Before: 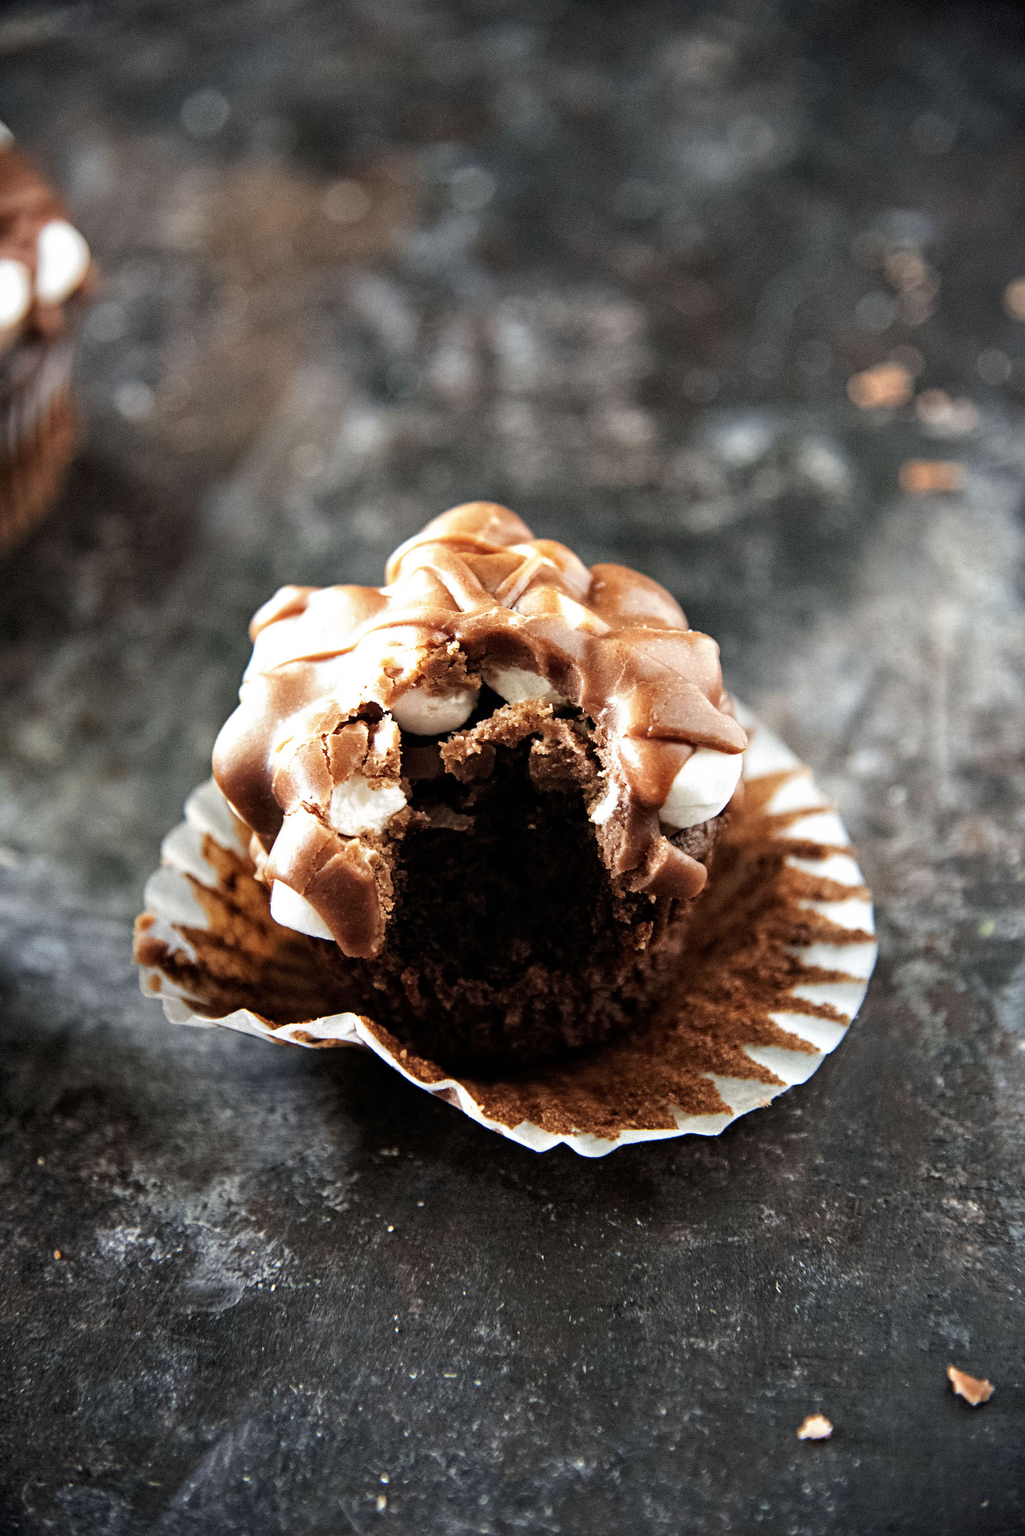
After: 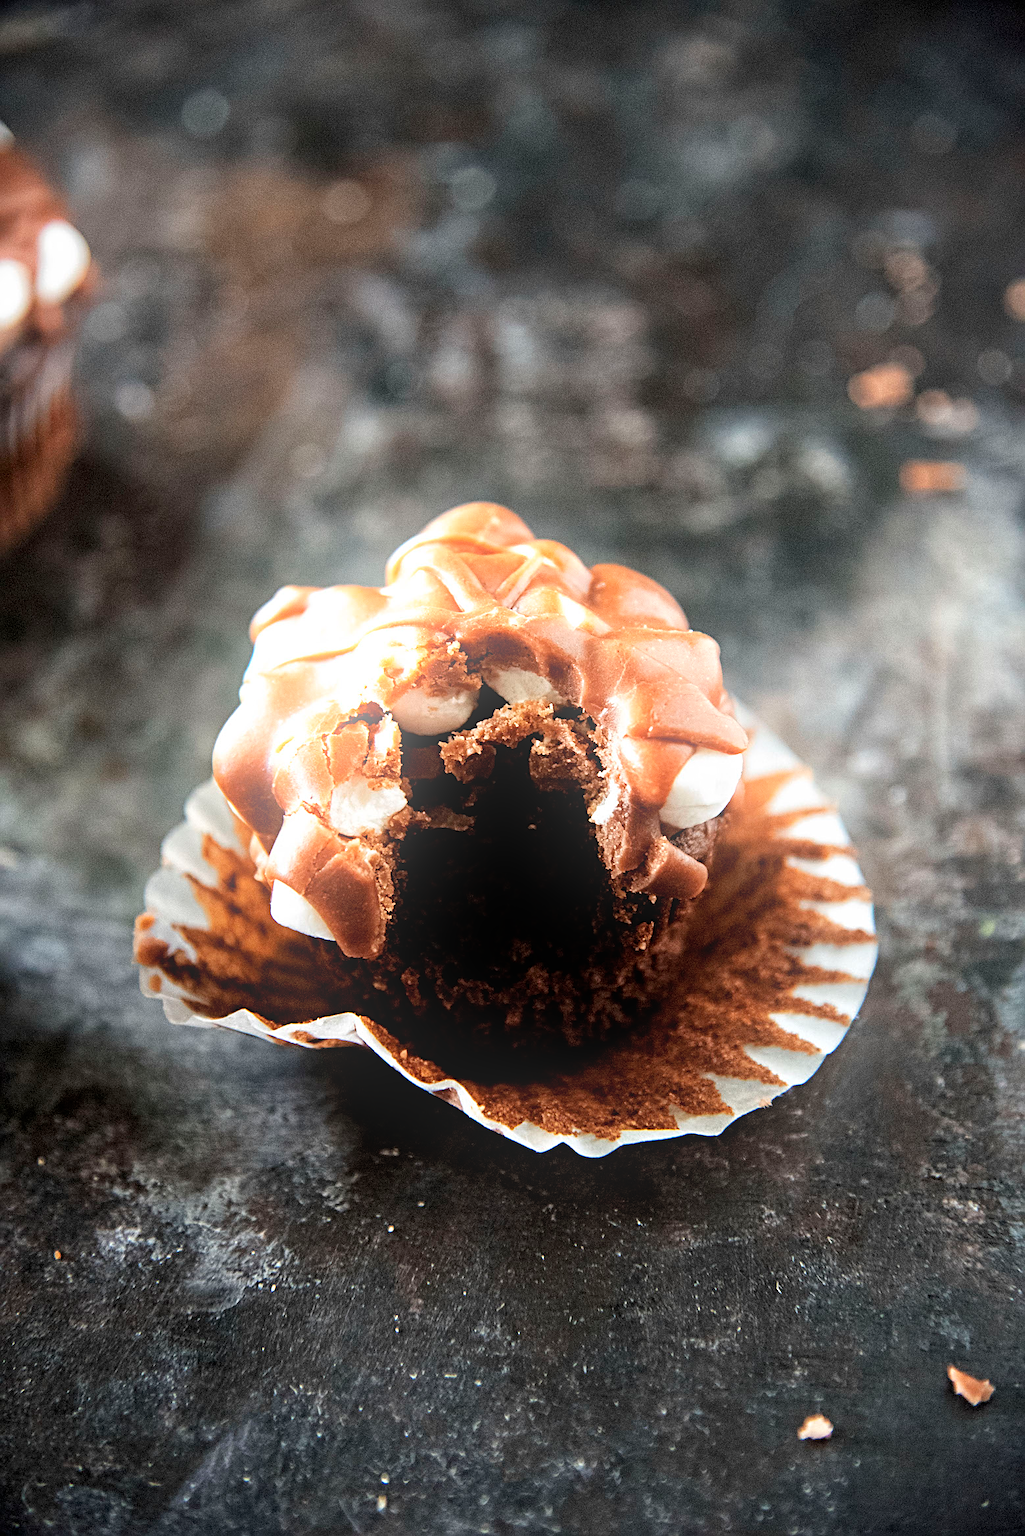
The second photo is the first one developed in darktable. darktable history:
sharpen: on, module defaults
bloom: on, module defaults
